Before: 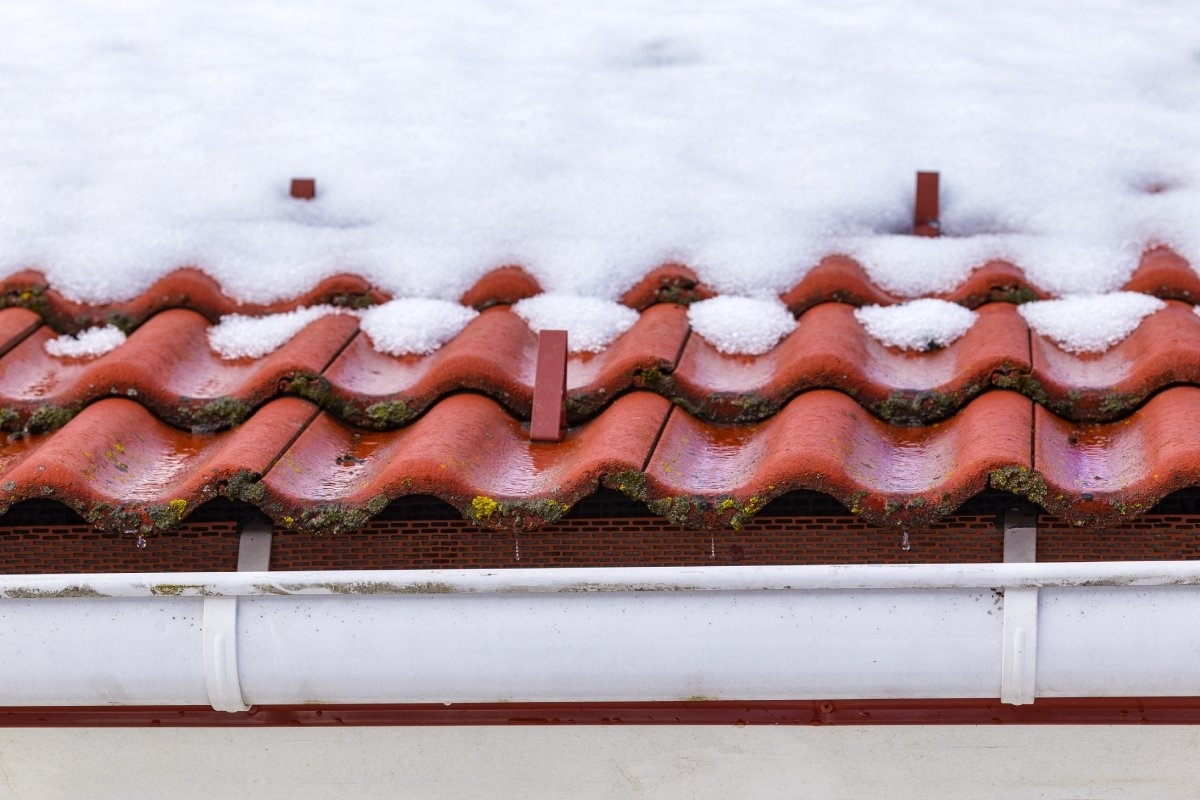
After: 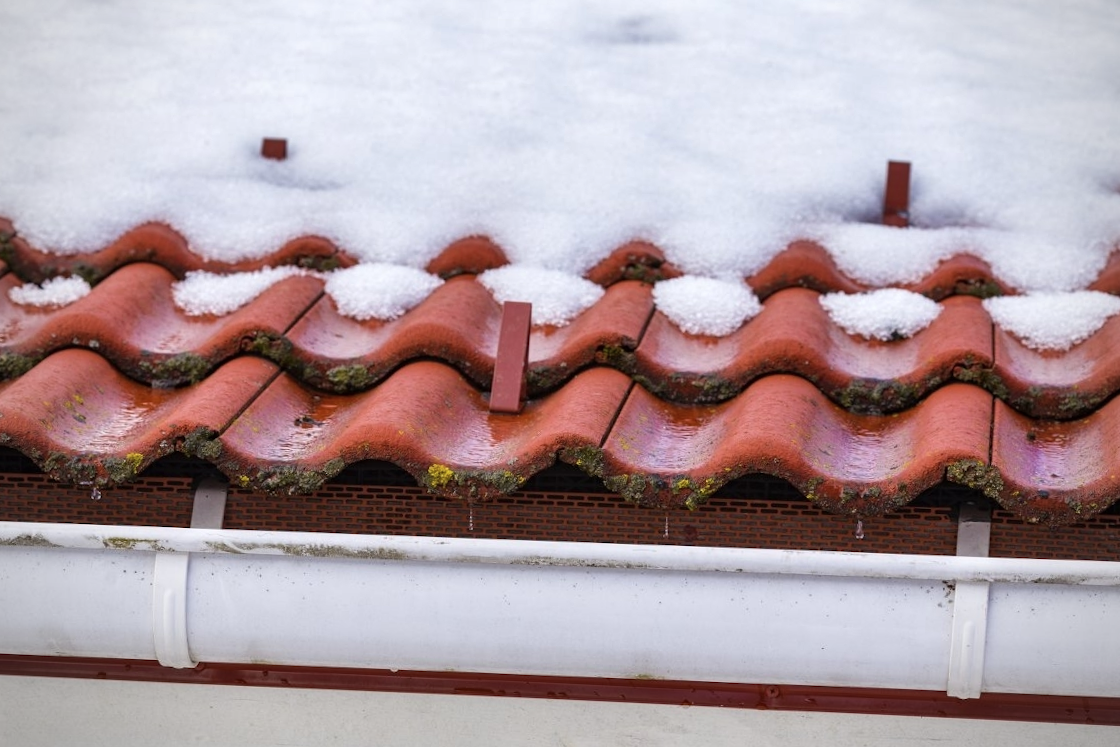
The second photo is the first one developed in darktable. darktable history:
crop and rotate: angle -2.75°
color zones: curves: ch0 [(0, 0.5) (0.143, 0.52) (0.286, 0.5) (0.429, 0.5) (0.571, 0.5) (0.714, 0.5) (0.857, 0.5) (1, 0.5)]; ch1 [(0, 0.489) (0.155, 0.45) (0.286, 0.466) (0.429, 0.5) (0.571, 0.5) (0.714, 0.5) (0.857, 0.5) (1, 0.489)]
shadows and highlights: shadows 31.77, highlights -33.02, soften with gaussian
vignetting: fall-off radius 62.61%, unbound false
